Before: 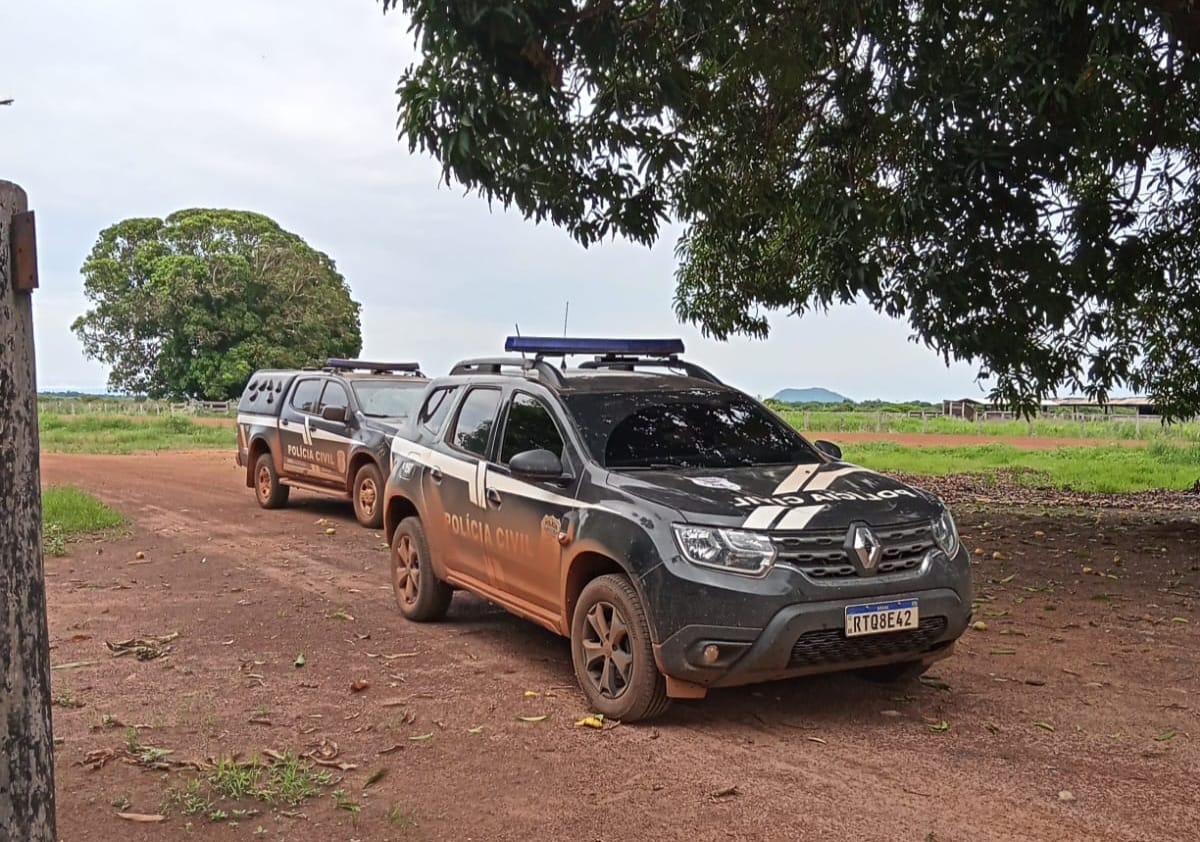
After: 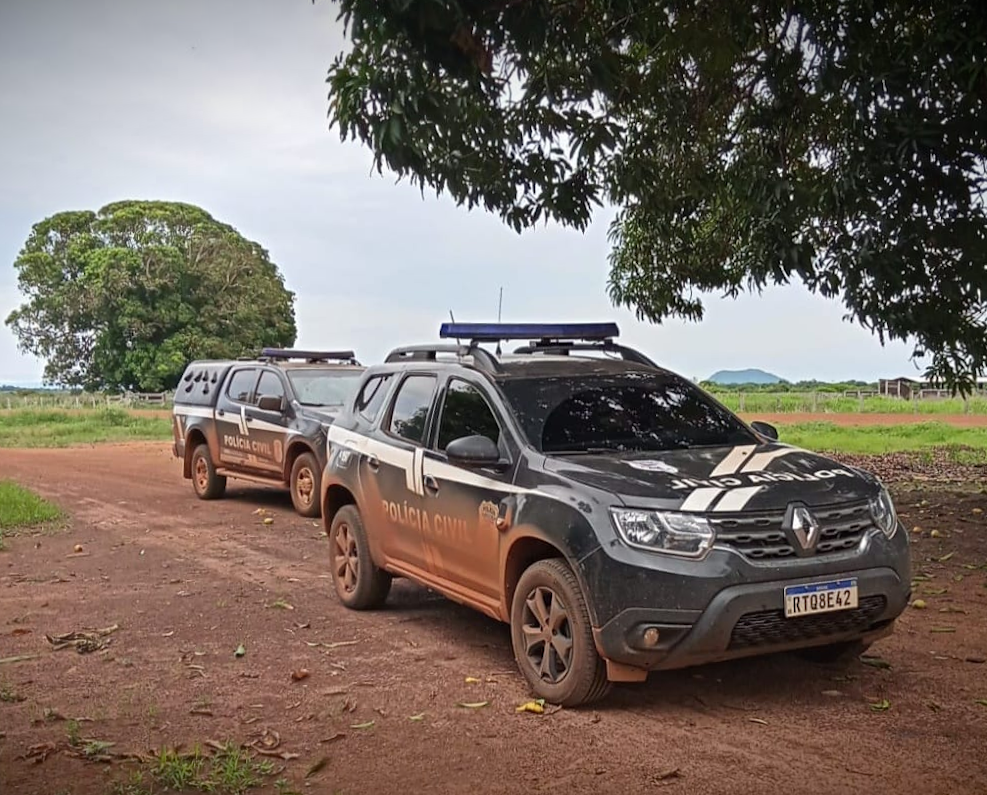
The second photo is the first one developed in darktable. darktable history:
crop and rotate: angle 1°, left 4.281%, top 0.642%, right 11.383%, bottom 2.486%
exposure: compensate highlight preservation false
vignetting: fall-off start 98.29%, fall-off radius 100%, brightness -1, saturation 0.5, width/height ratio 1.428
